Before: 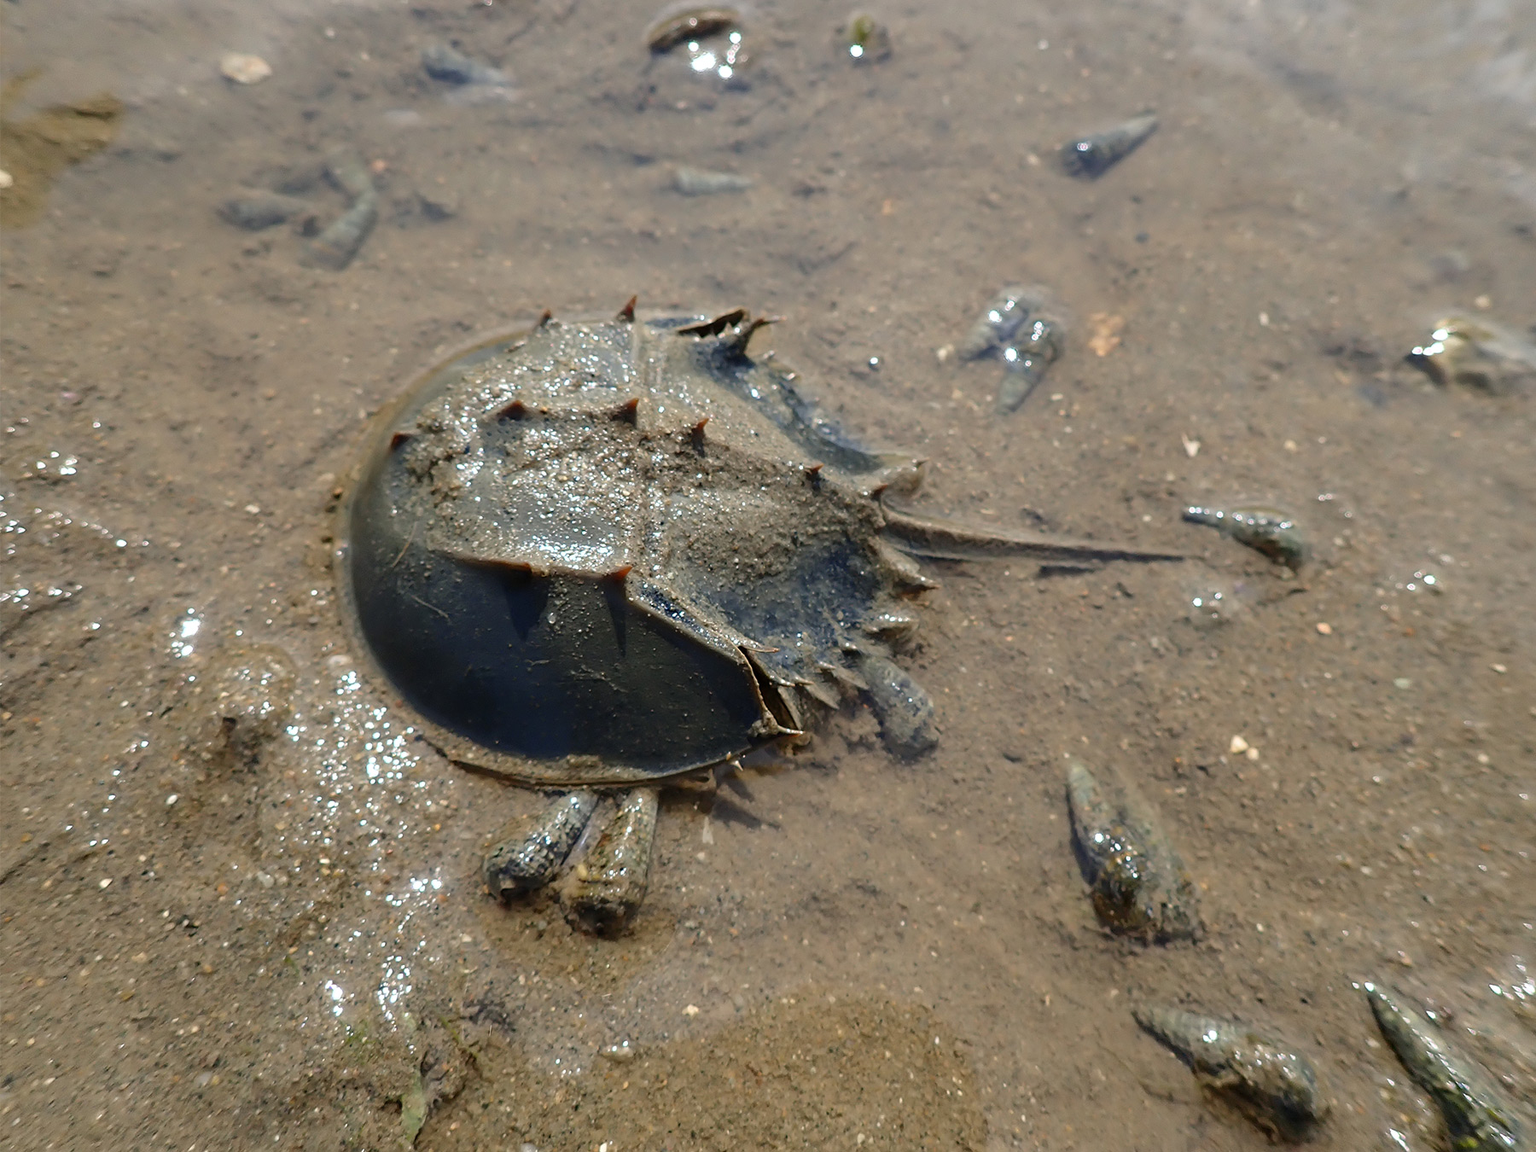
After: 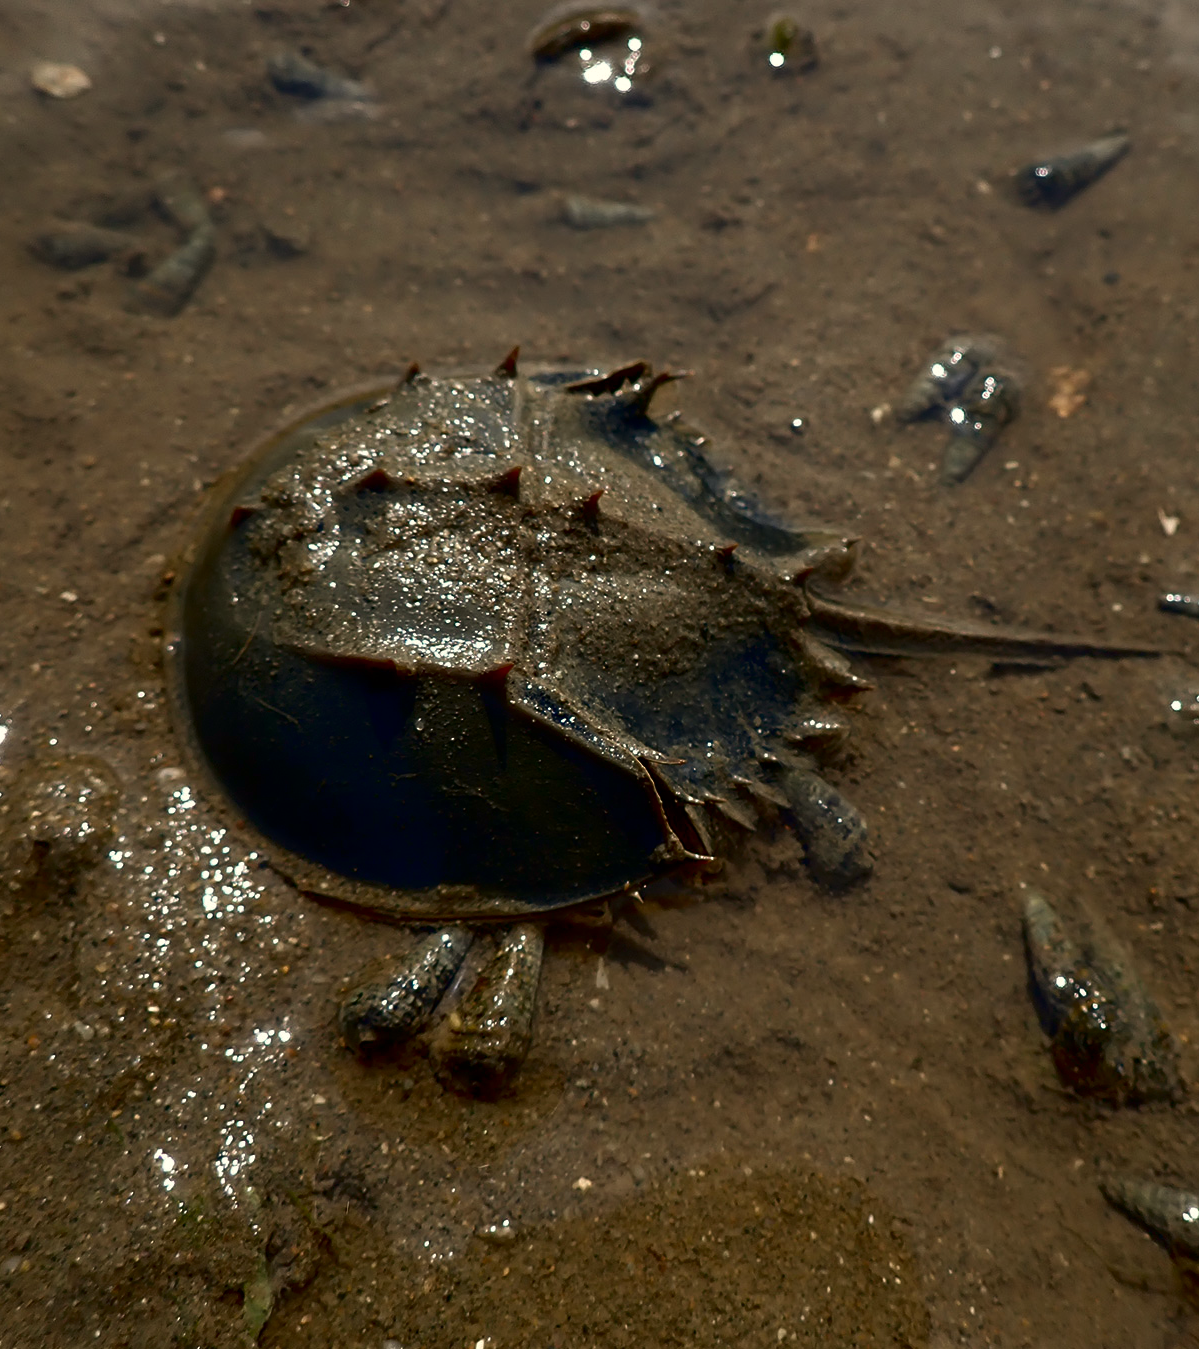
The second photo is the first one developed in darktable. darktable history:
crop and rotate: left 12.648%, right 20.685%
contrast brightness saturation: brightness -0.52
white balance: red 1.045, blue 0.932
